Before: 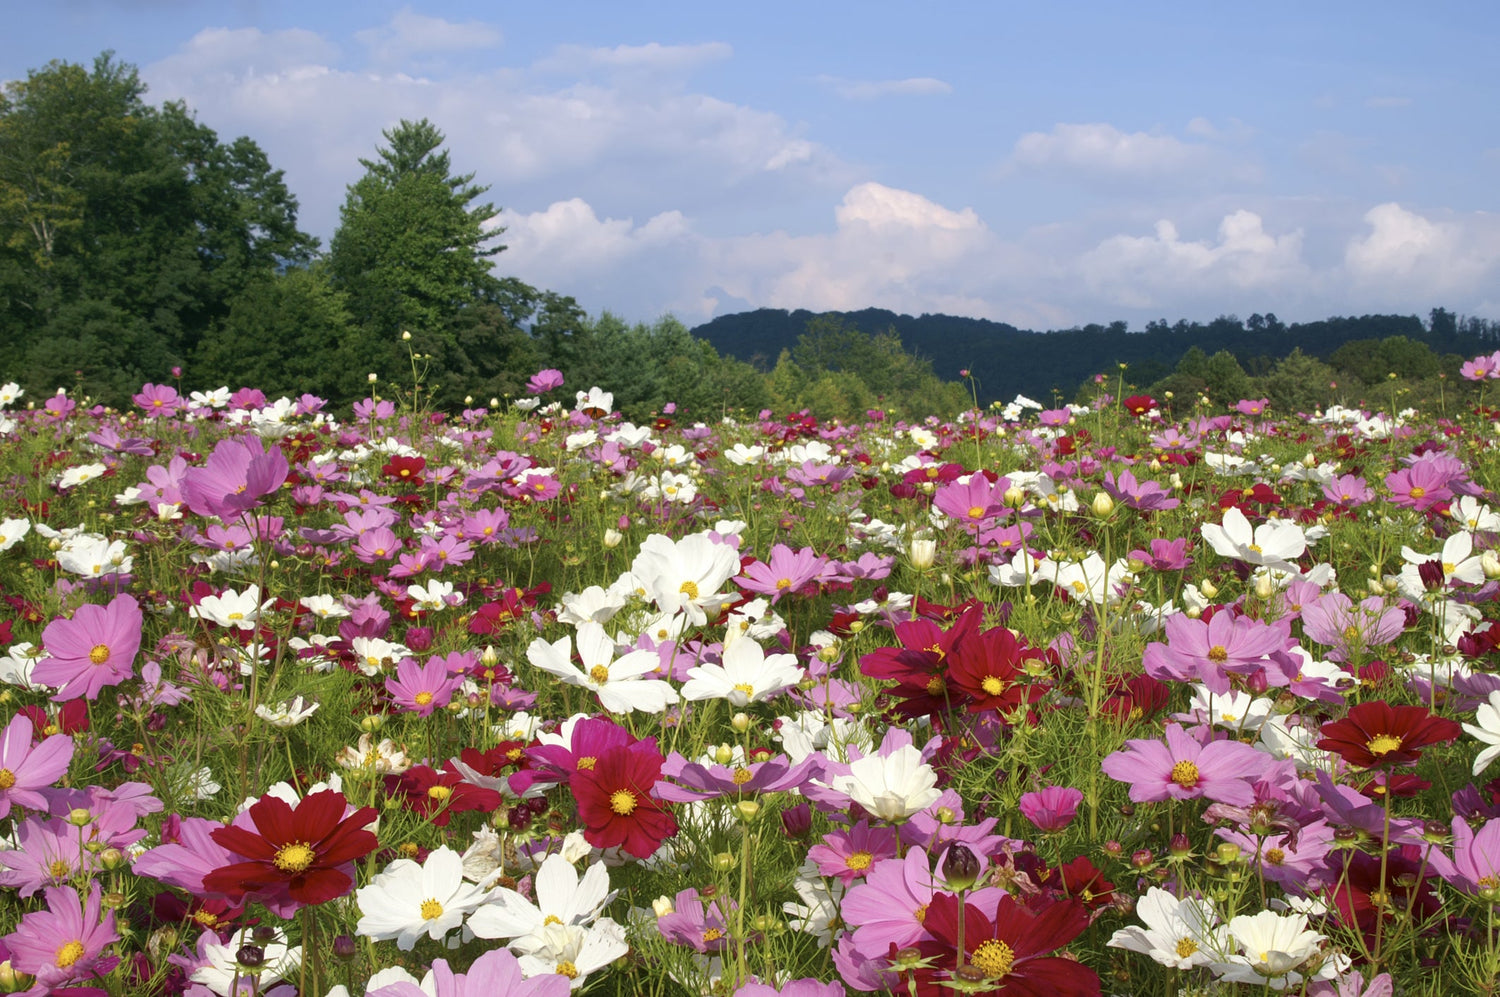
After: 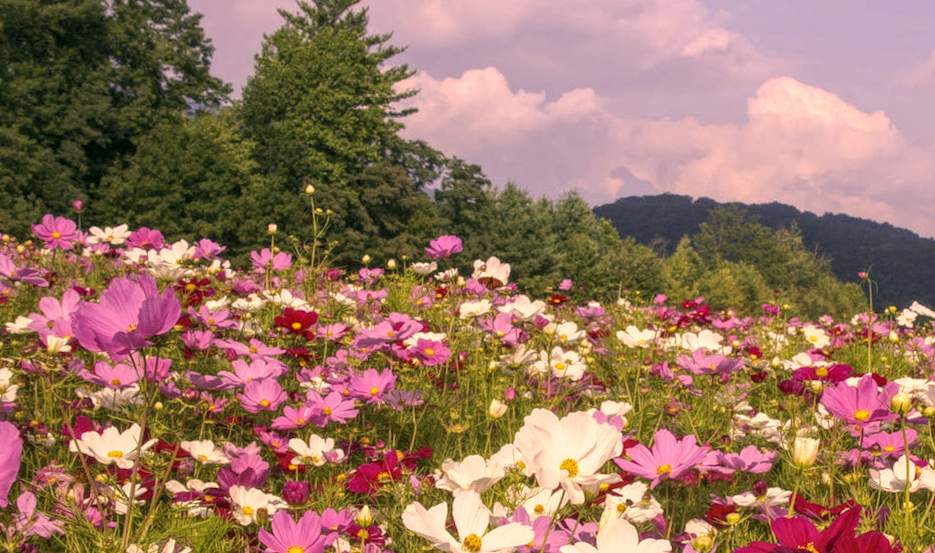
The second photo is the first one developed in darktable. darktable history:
color correction: highlights a* 21.16, highlights b* 19.61
local contrast: highlights 74%, shadows 55%, detail 176%, midtone range 0.207
crop and rotate: angle -4.99°, left 2.122%, top 6.945%, right 27.566%, bottom 30.519%
